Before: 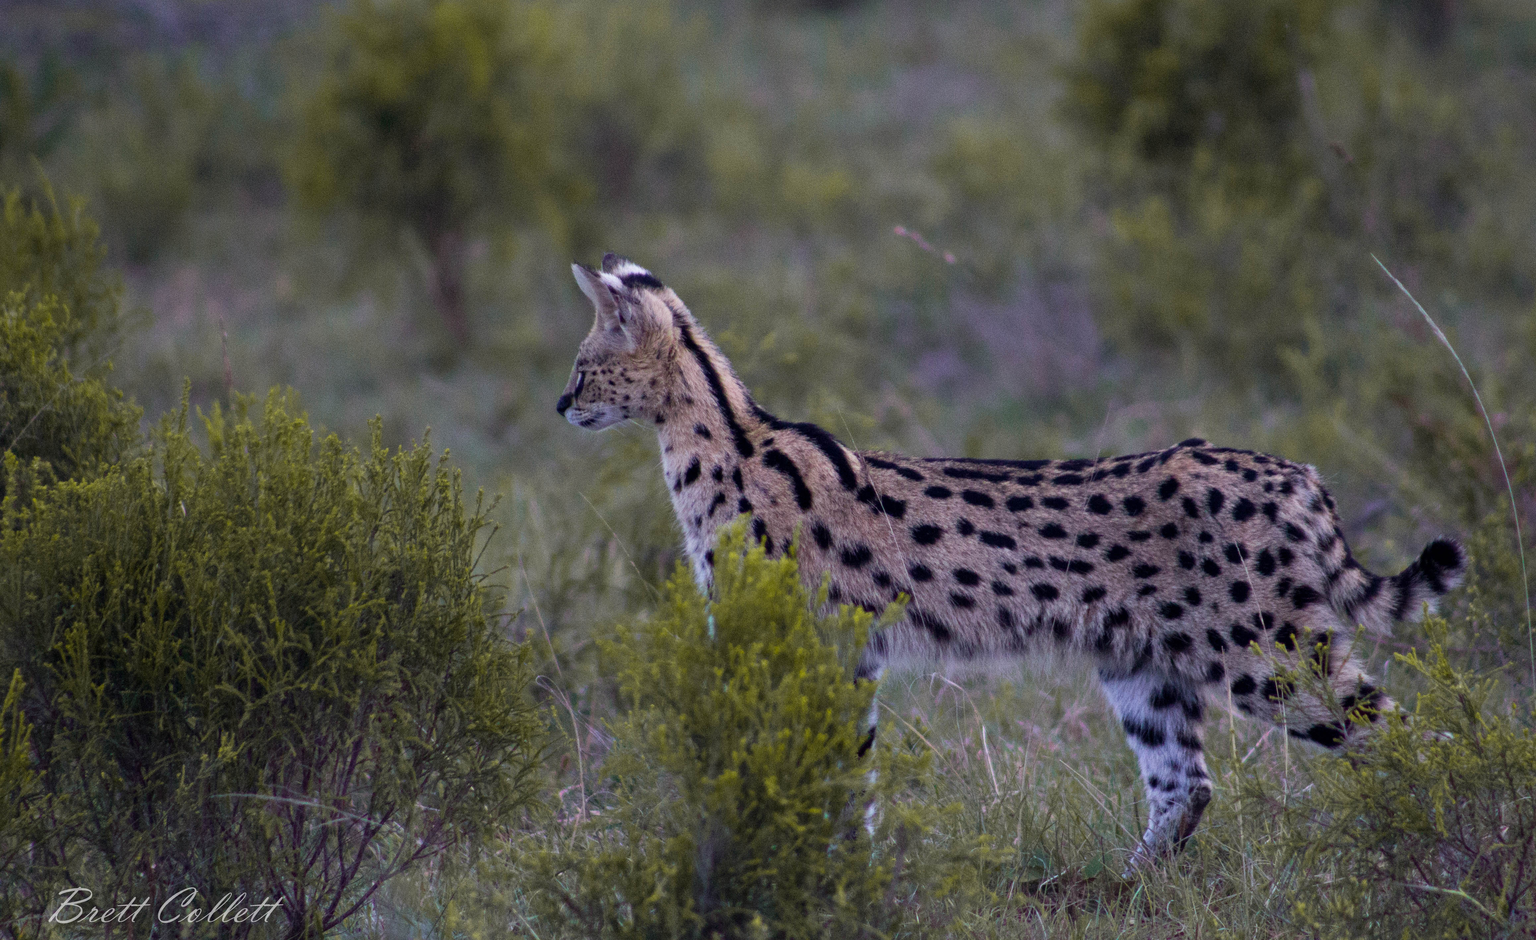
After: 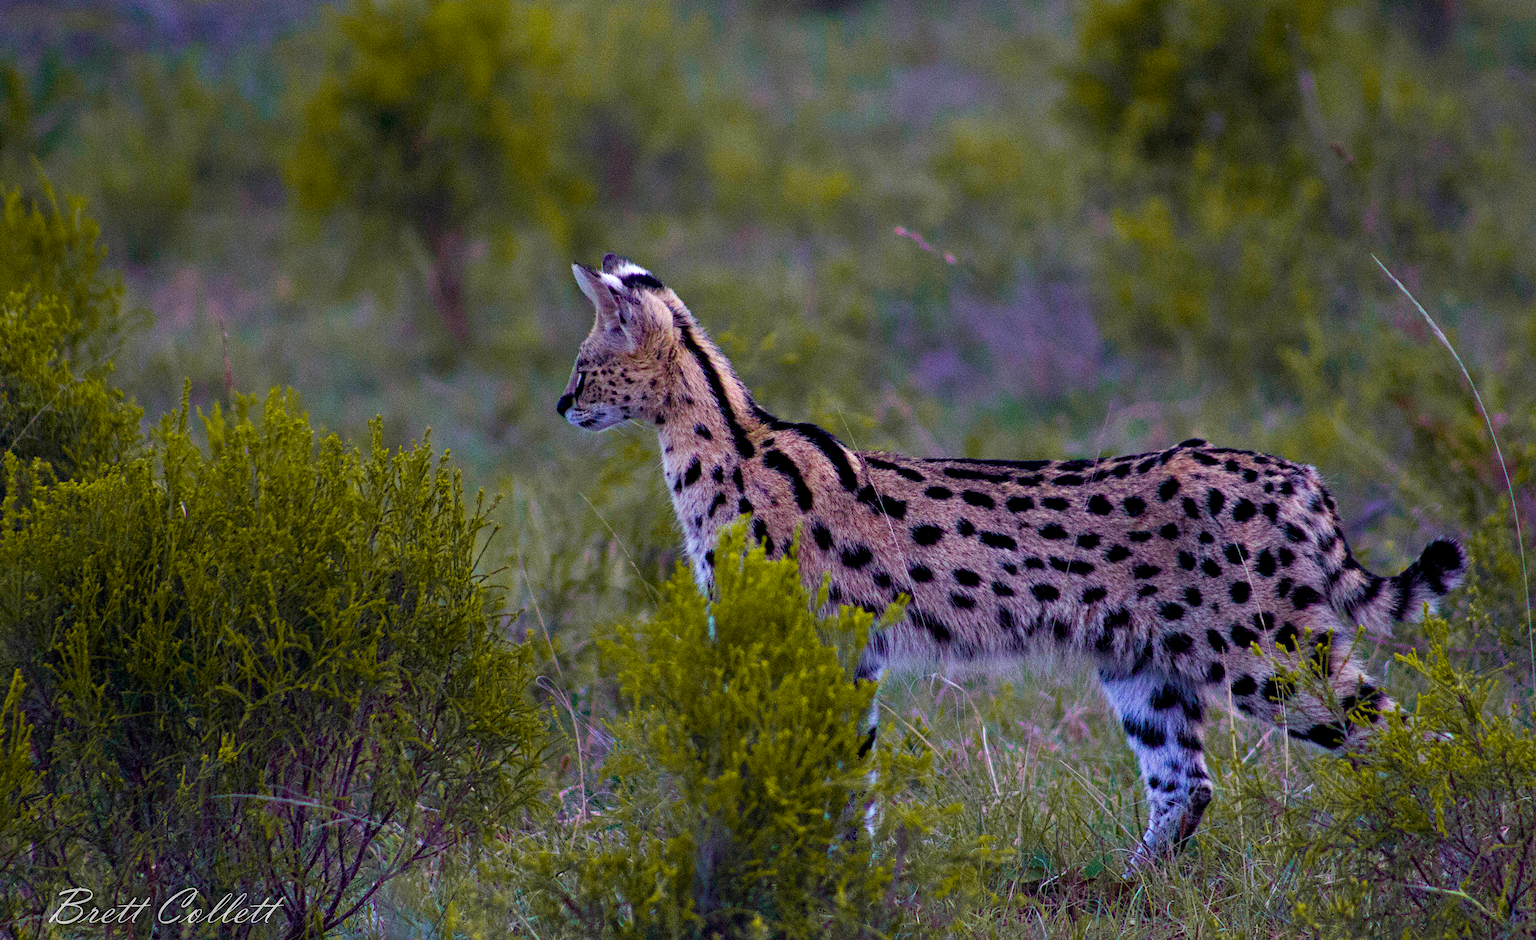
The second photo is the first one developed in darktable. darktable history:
contrast equalizer: octaves 7, y [[0.6 ×6], [0.55 ×6], [0 ×6], [0 ×6], [0 ×6]], mix 0.3
color balance rgb: perceptual saturation grading › global saturation 20%, perceptual saturation grading › highlights -25%, perceptual saturation grading › shadows 50.52%, global vibrance 40.24%
color balance rgb "light contrast": perceptual brilliance grading › highlights 10%, perceptual brilliance grading › mid-tones 5%, perceptual brilliance grading › shadows -10%
diffuse or sharpen "sharpen demosaicing: AA filter": edge sensitivity 1, 1st order anisotropy 100%, 2nd order anisotropy 100%, 3rd order anisotropy 100%, 4th order anisotropy 100%, 1st order speed -25%, 2nd order speed -25%, 3rd order speed -25%, 4th order speed -25%
haze removal: adaptive false
